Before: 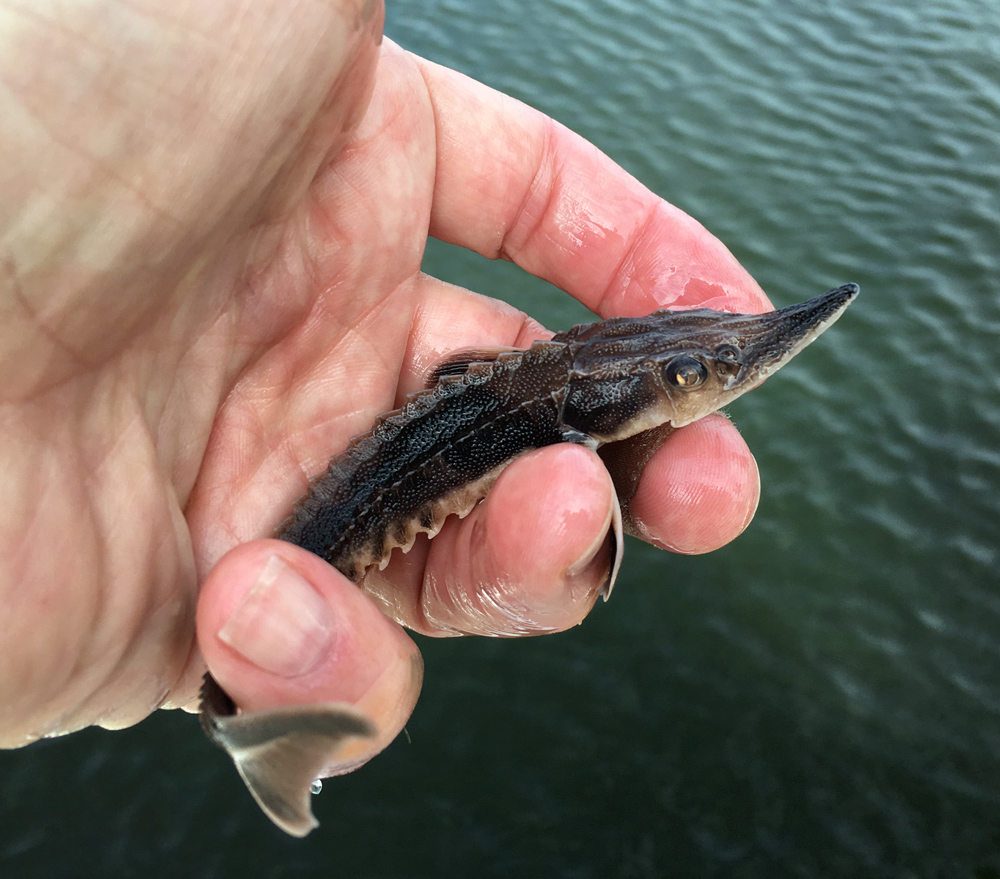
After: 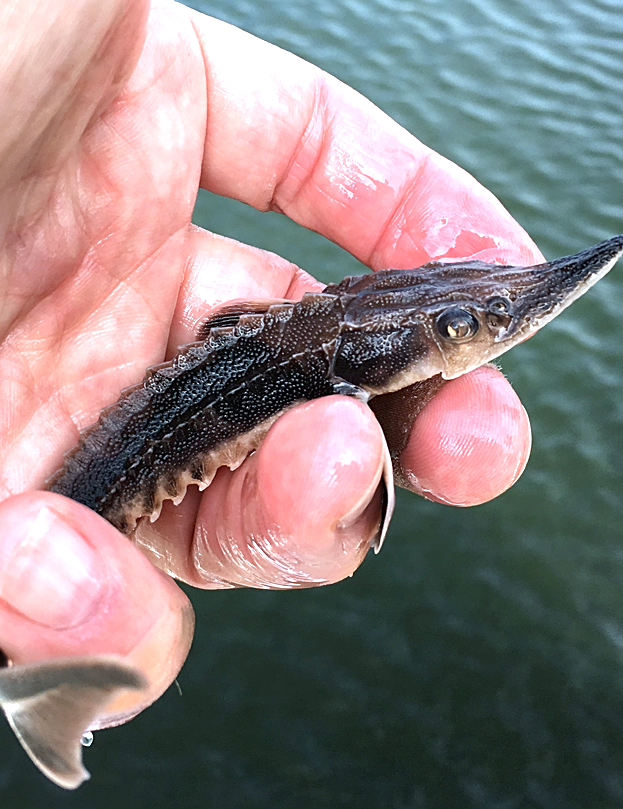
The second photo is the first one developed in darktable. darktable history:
exposure: black level correction 0, exposure 0.7 EV, compensate exposure bias true, compensate highlight preservation false
sharpen: on, module defaults
white balance: red 1.004, blue 1.096
crop and rotate: left 22.918%, top 5.629%, right 14.711%, bottom 2.247%
